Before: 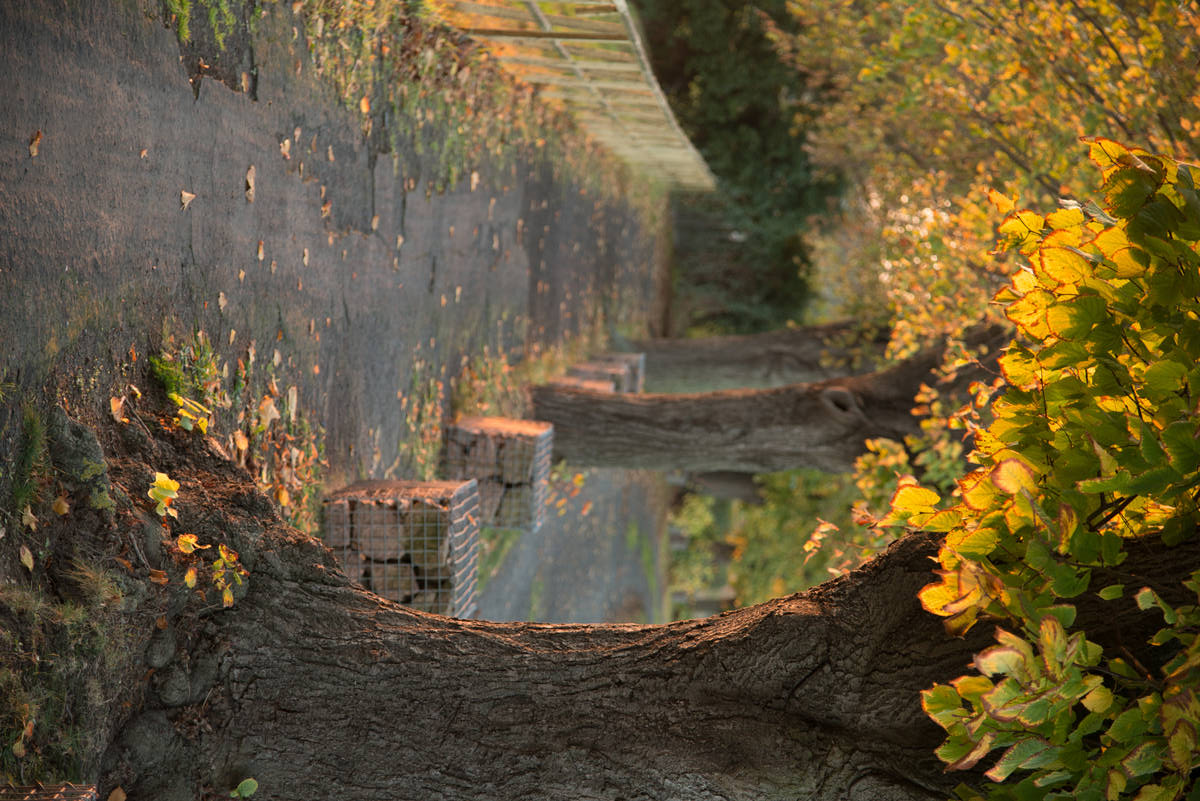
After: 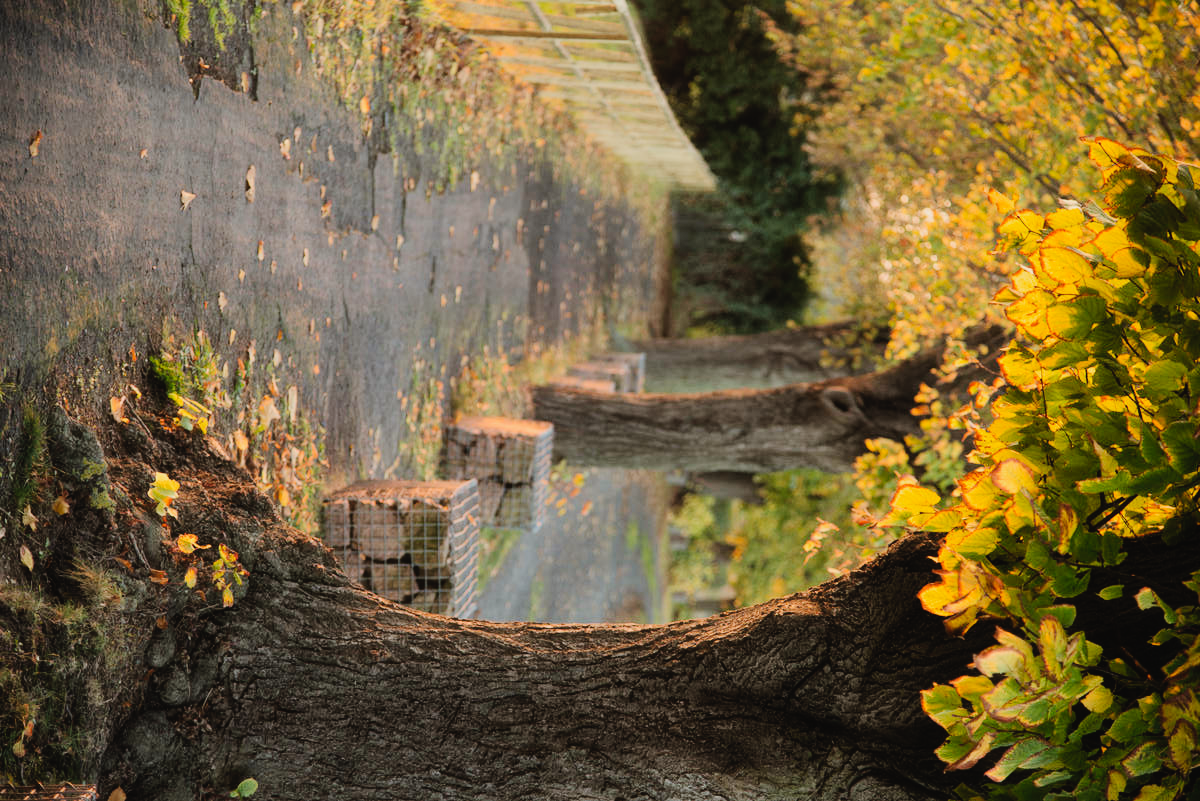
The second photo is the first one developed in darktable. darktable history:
haze removal: strength -0.1, compatibility mode true, adaptive false
filmic rgb: black relative exposure -7.65 EV, white relative exposure 4.56 EV, hardness 3.61, color science v6 (2022)
tone curve: curves: ch0 [(0, 0.023) (0.087, 0.065) (0.184, 0.168) (0.45, 0.54) (0.57, 0.683) (0.722, 0.825) (0.877, 0.948) (1, 1)]; ch1 [(0, 0) (0.388, 0.369) (0.44, 0.44) (0.489, 0.481) (0.534, 0.561) (0.657, 0.659) (1, 1)]; ch2 [(0, 0) (0.353, 0.317) (0.408, 0.427) (0.472, 0.46) (0.5, 0.496) (0.537, 0.534) (0.576, 0.592) (0.625, 0.631) (1, 1)], preserve colors none
